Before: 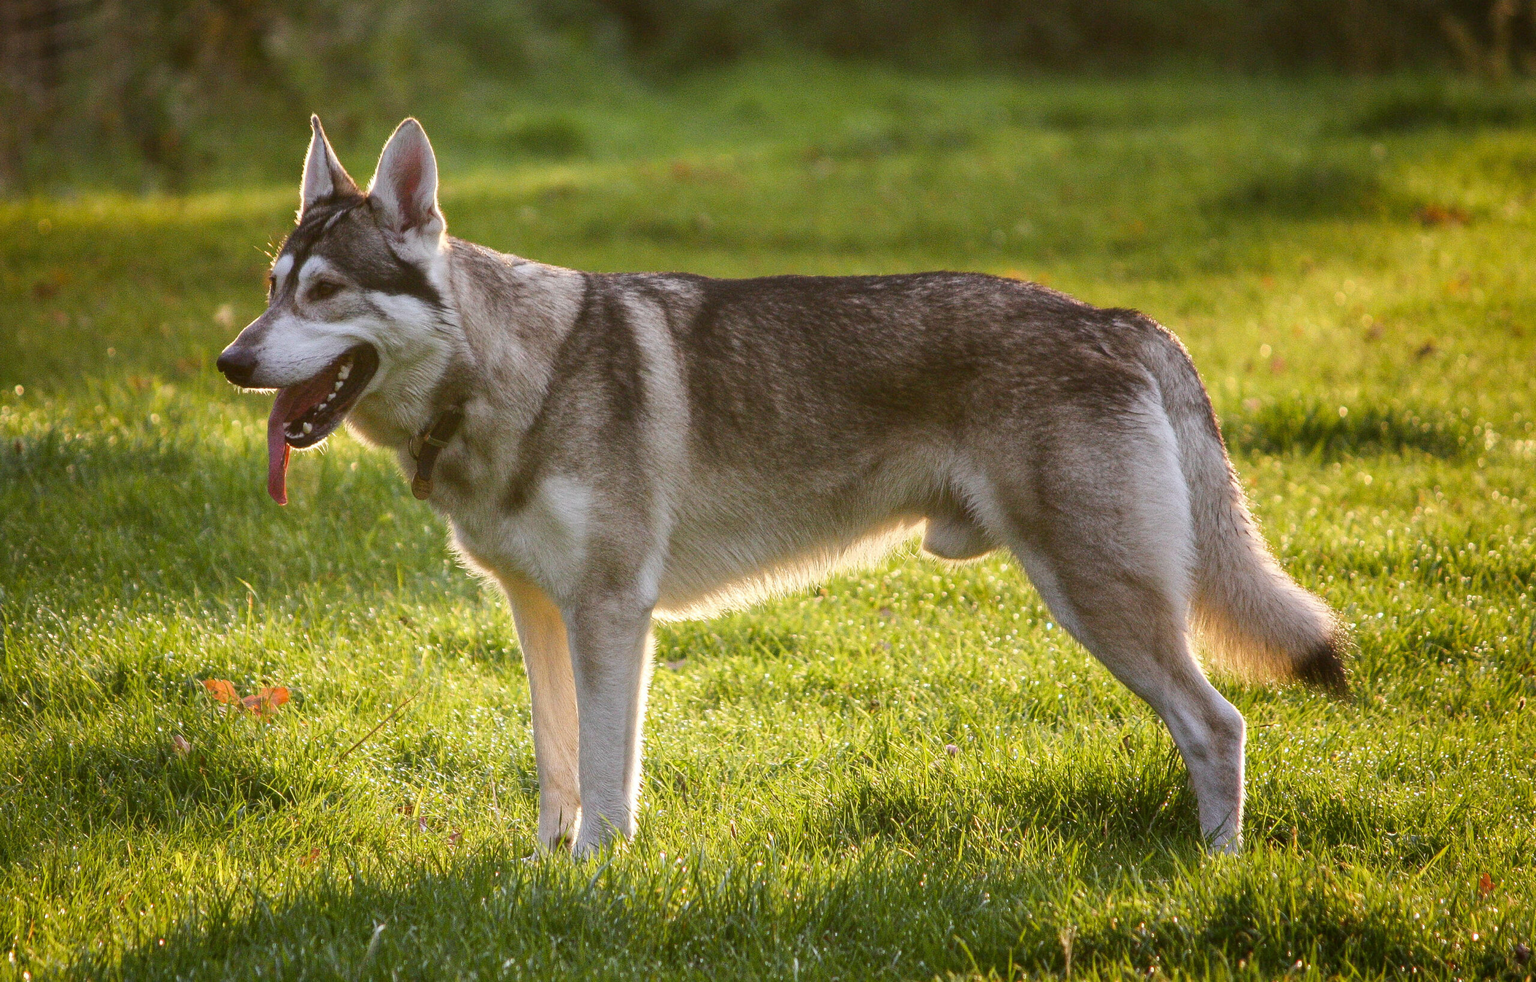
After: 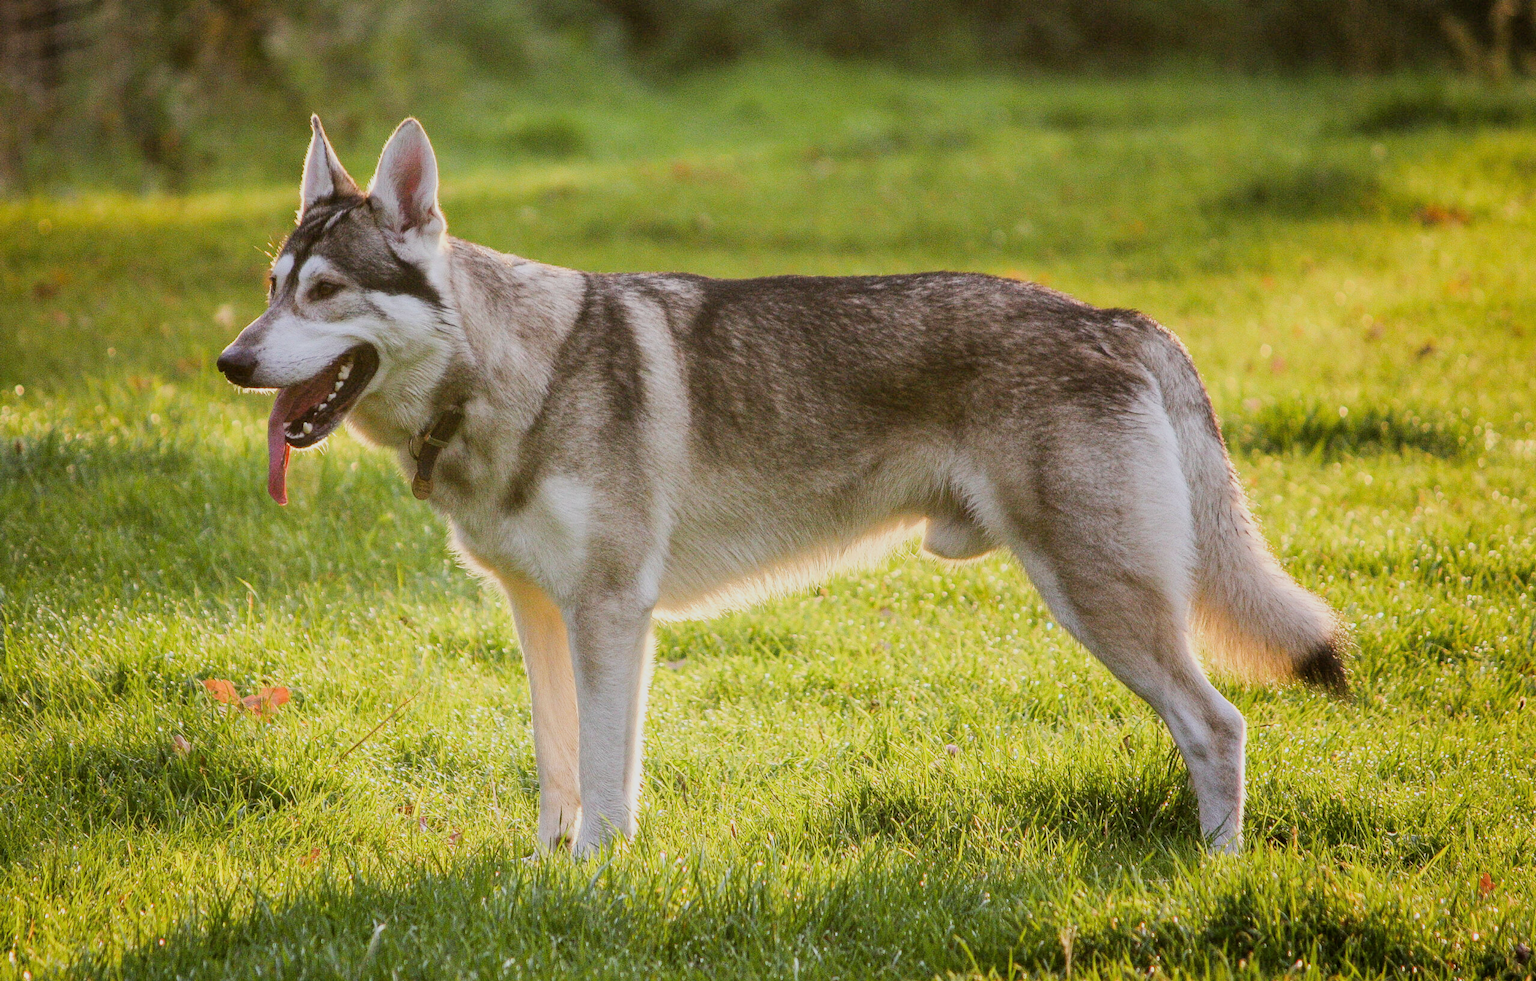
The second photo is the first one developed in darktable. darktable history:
filmic rgb: black relative exposure -7.15 EV, white relative exposure 5.36 EV, hardness 3.02
exposure: exposure 0.6 EV, compensate highlight preservation false
